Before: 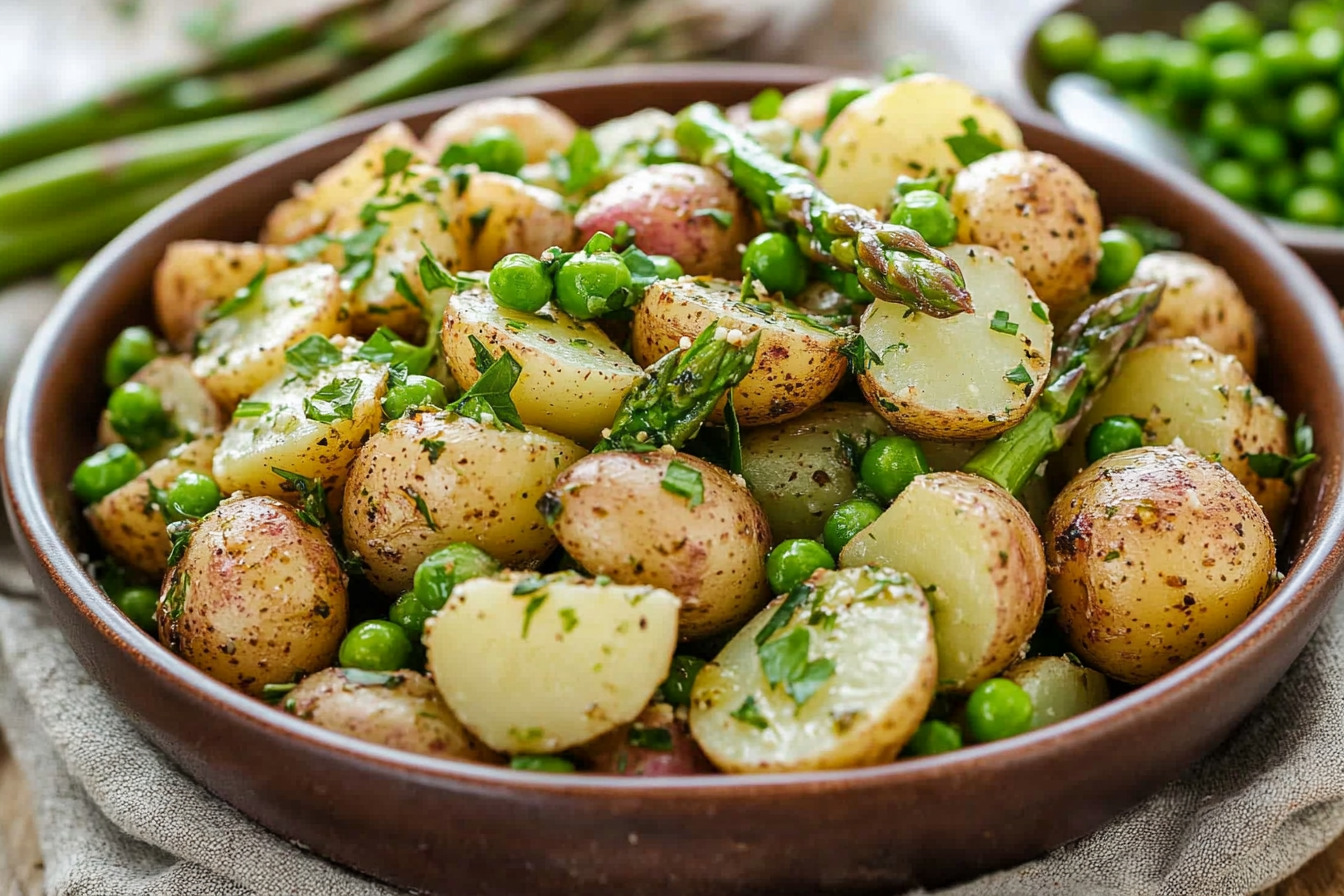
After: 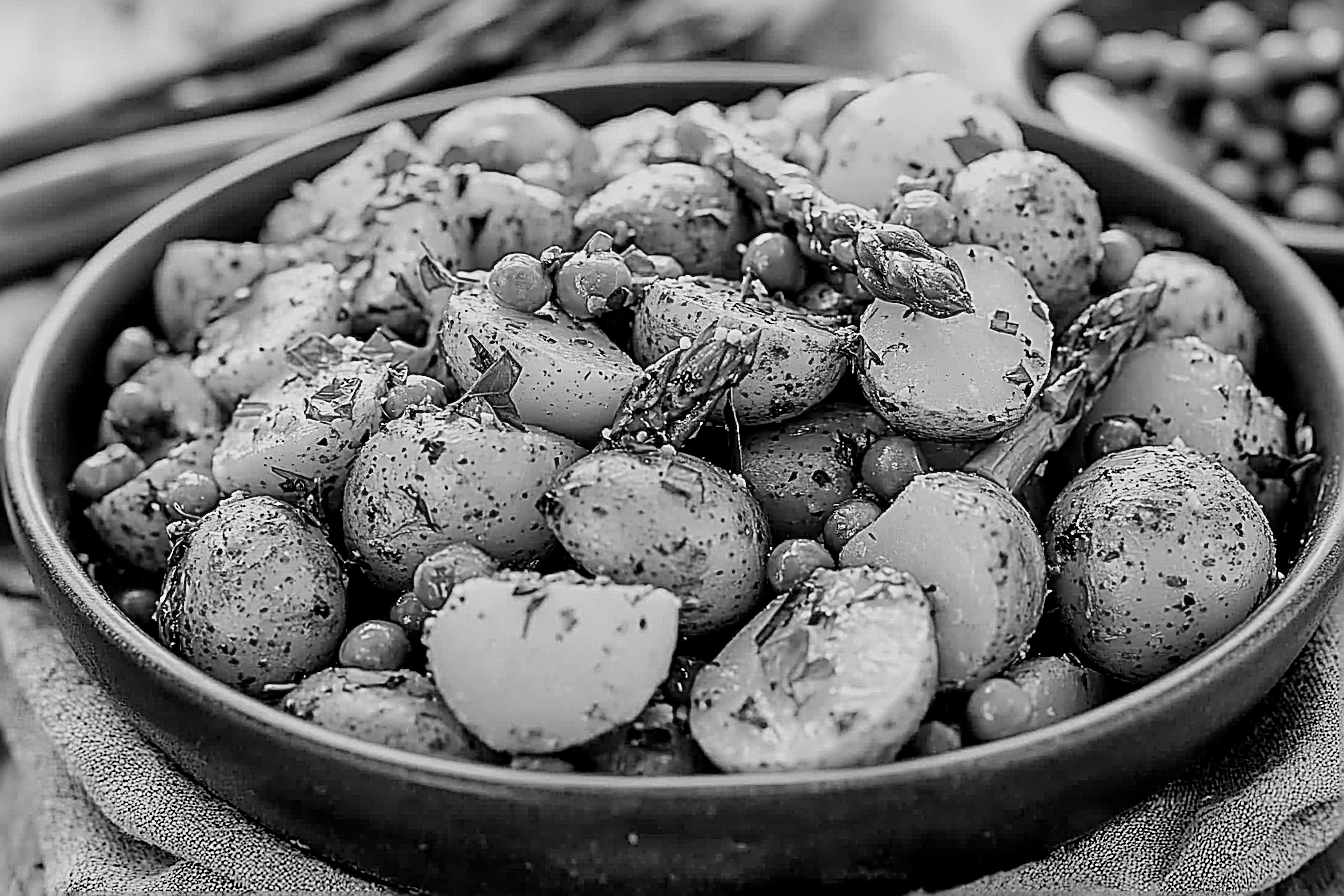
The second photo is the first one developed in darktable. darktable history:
monochrome: on, module defaults
filmic rgb: black relative exposure -7.6 EV, white relative exposure 4.64 EV, threshold 3 EV, target black luminance 0%, hardness 3.55, latitude 50.51%, contrast 1.033, highlights saturation mix 10%, shadows ↔ highlights balance -0.198%, color science v4 (2020), enable highlight reconstruction true
sharpen: amount 2
